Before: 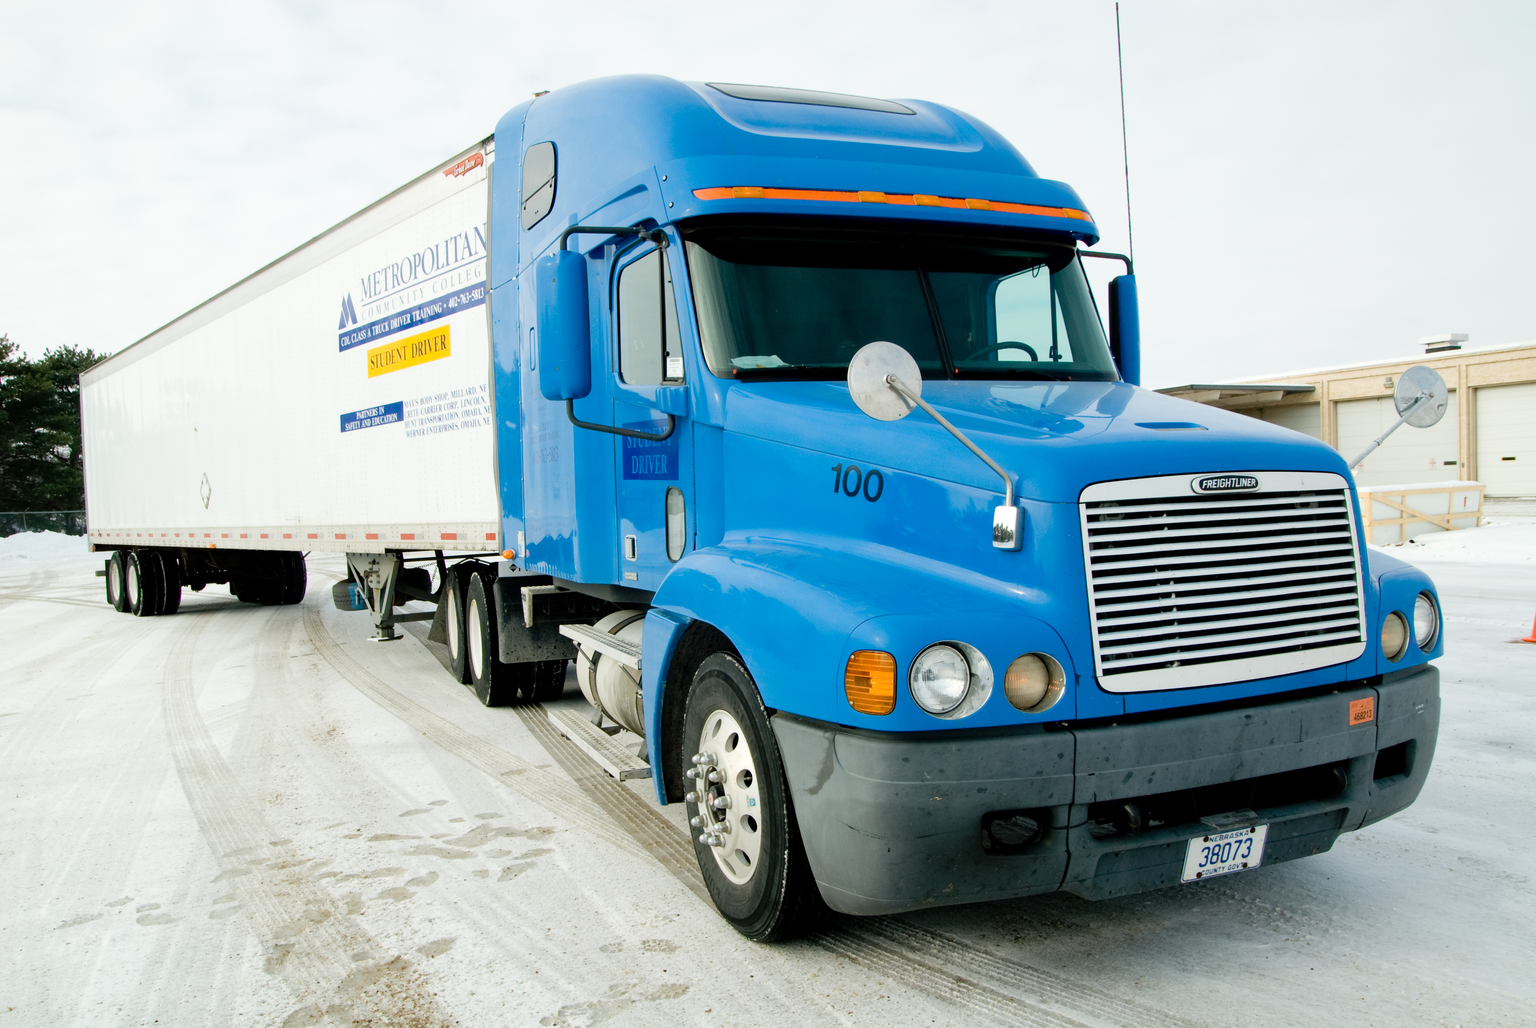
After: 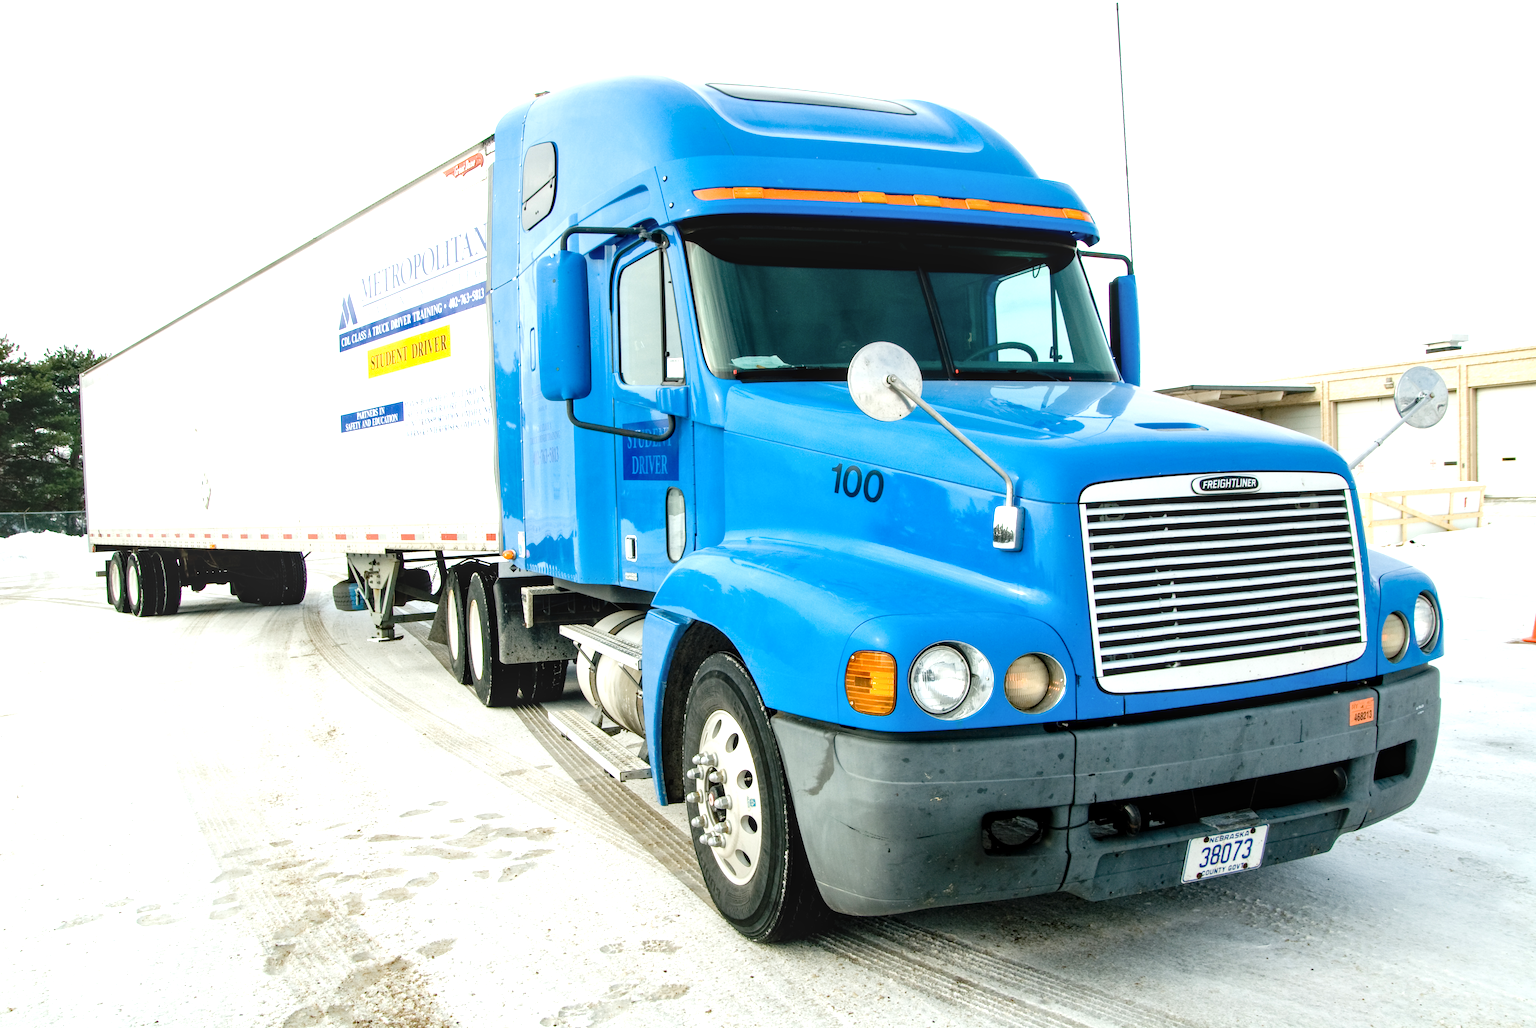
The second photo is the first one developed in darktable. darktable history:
local contrast: on, module defaults
exposure: exposure 0.64 EV, compensate highlight preservation false
